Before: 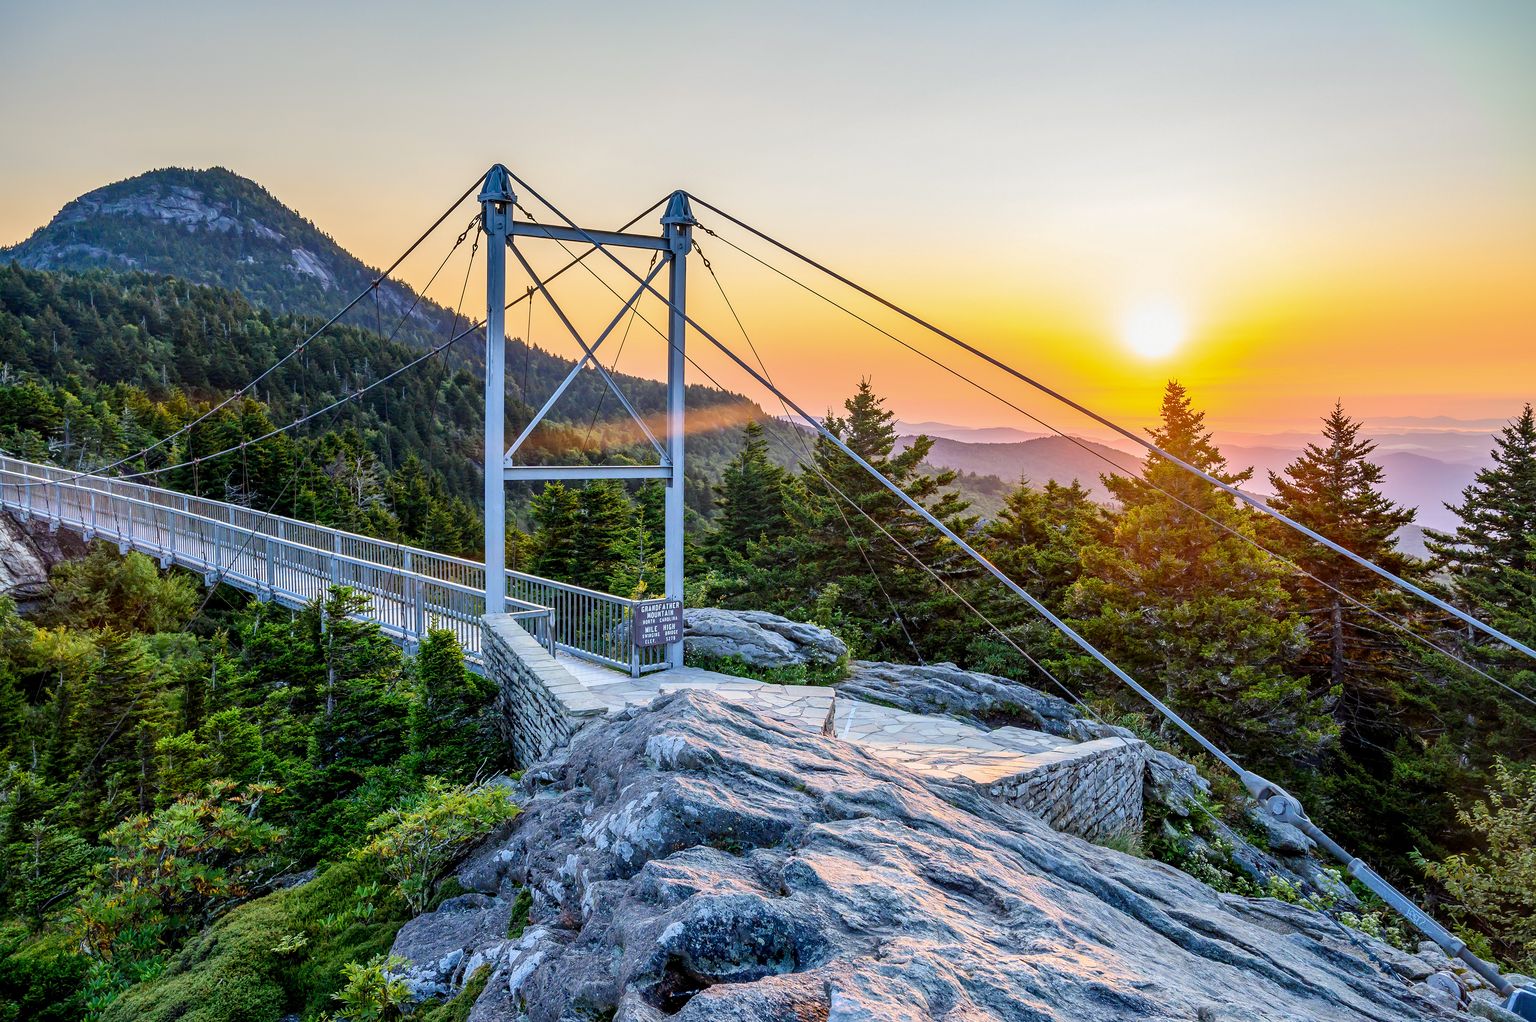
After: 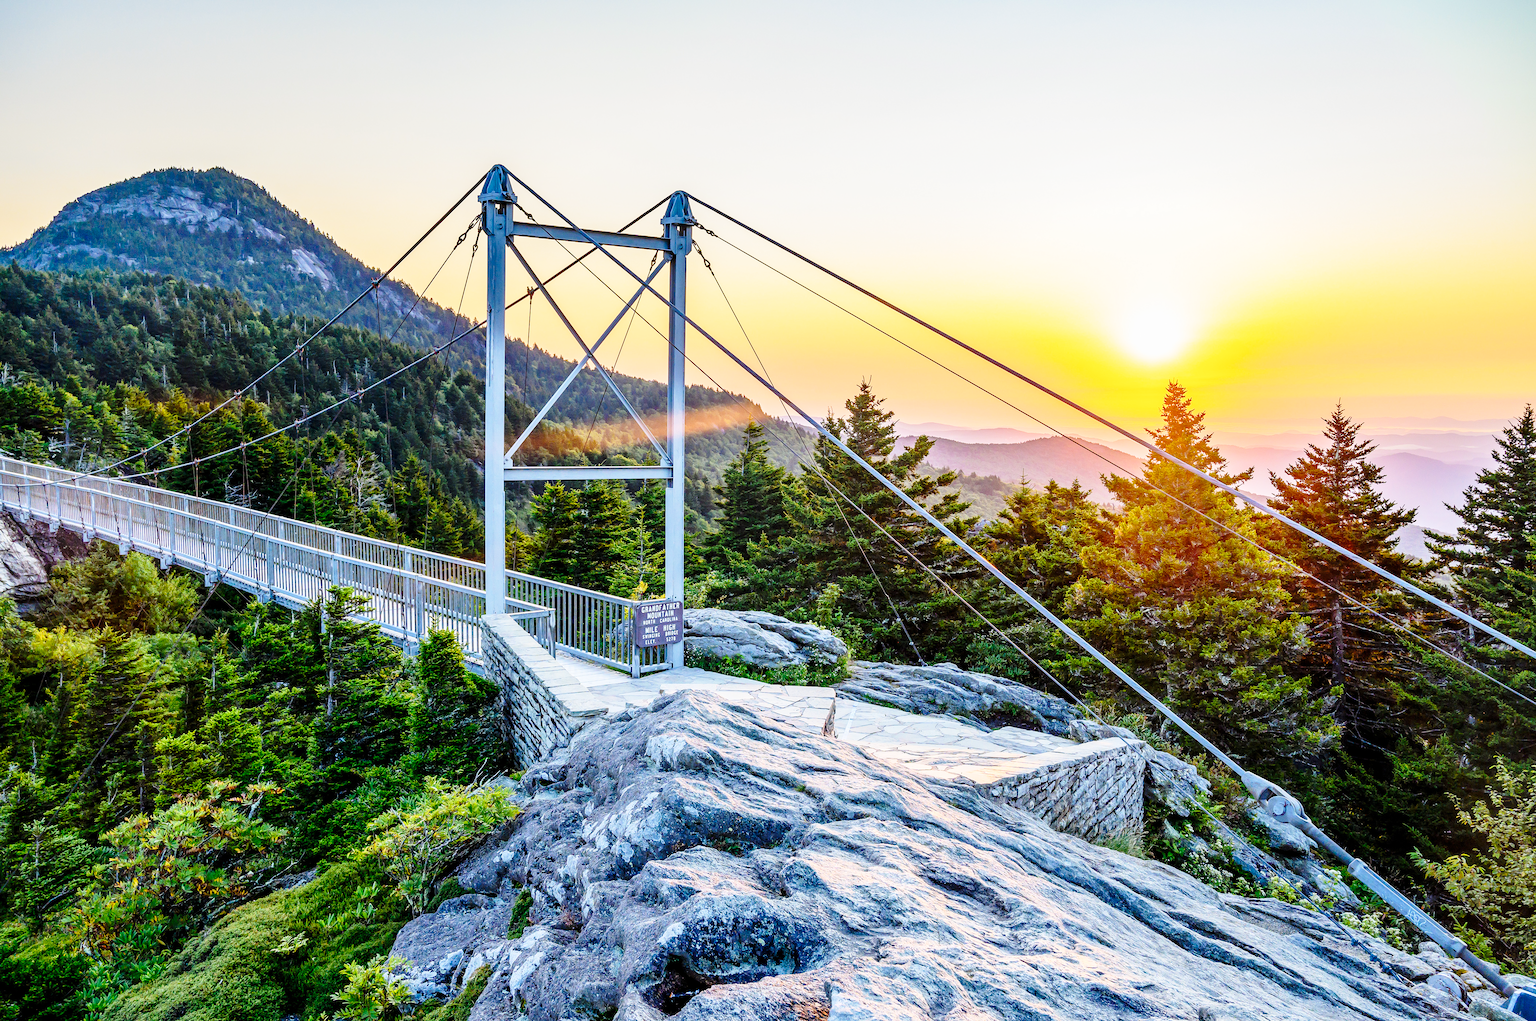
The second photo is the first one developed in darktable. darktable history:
base curve: curves: ch0 [(0, 0) (0.028, 0.03) (0.121, 0.232) (0.46, 0.748) (0.859, 0.968) (1, 1)], preserve colors none
crop: left 0.026%
